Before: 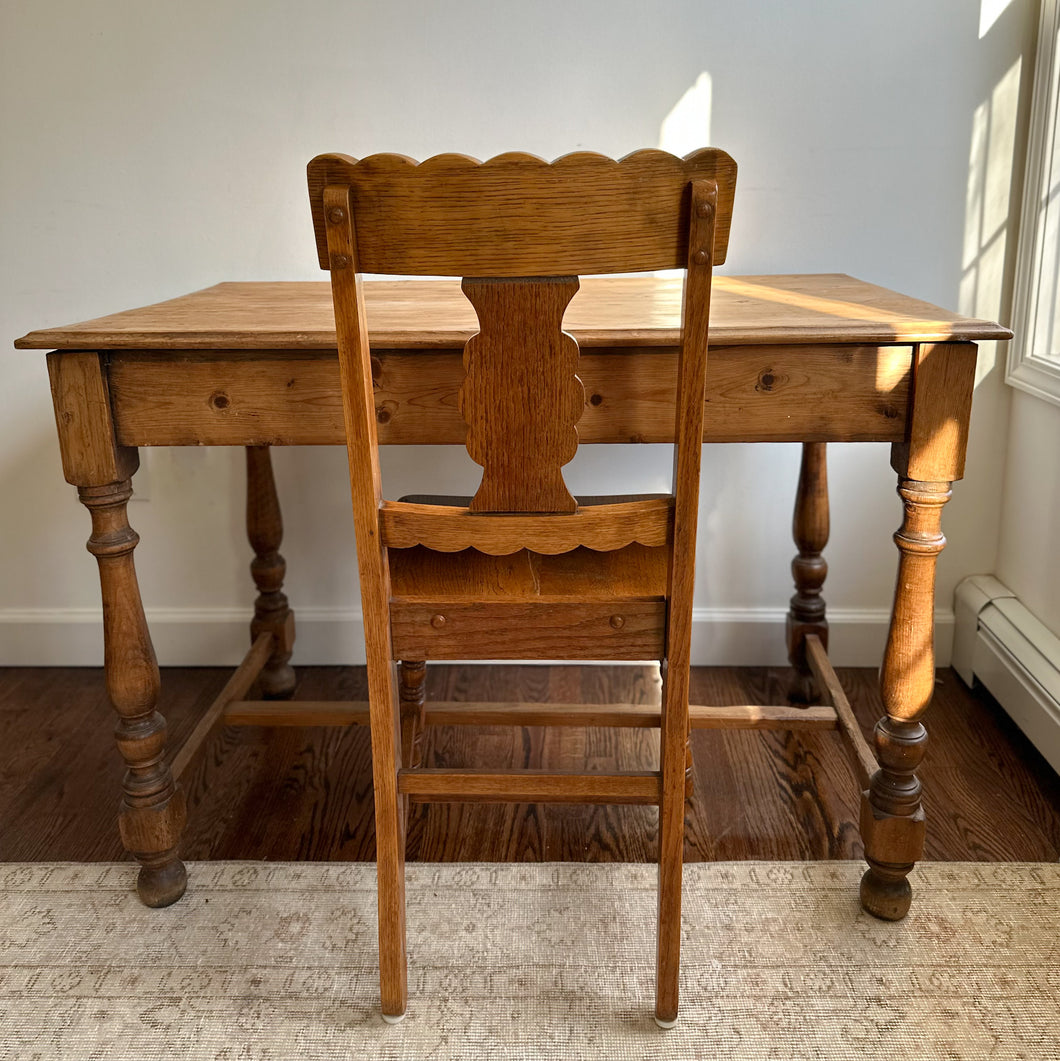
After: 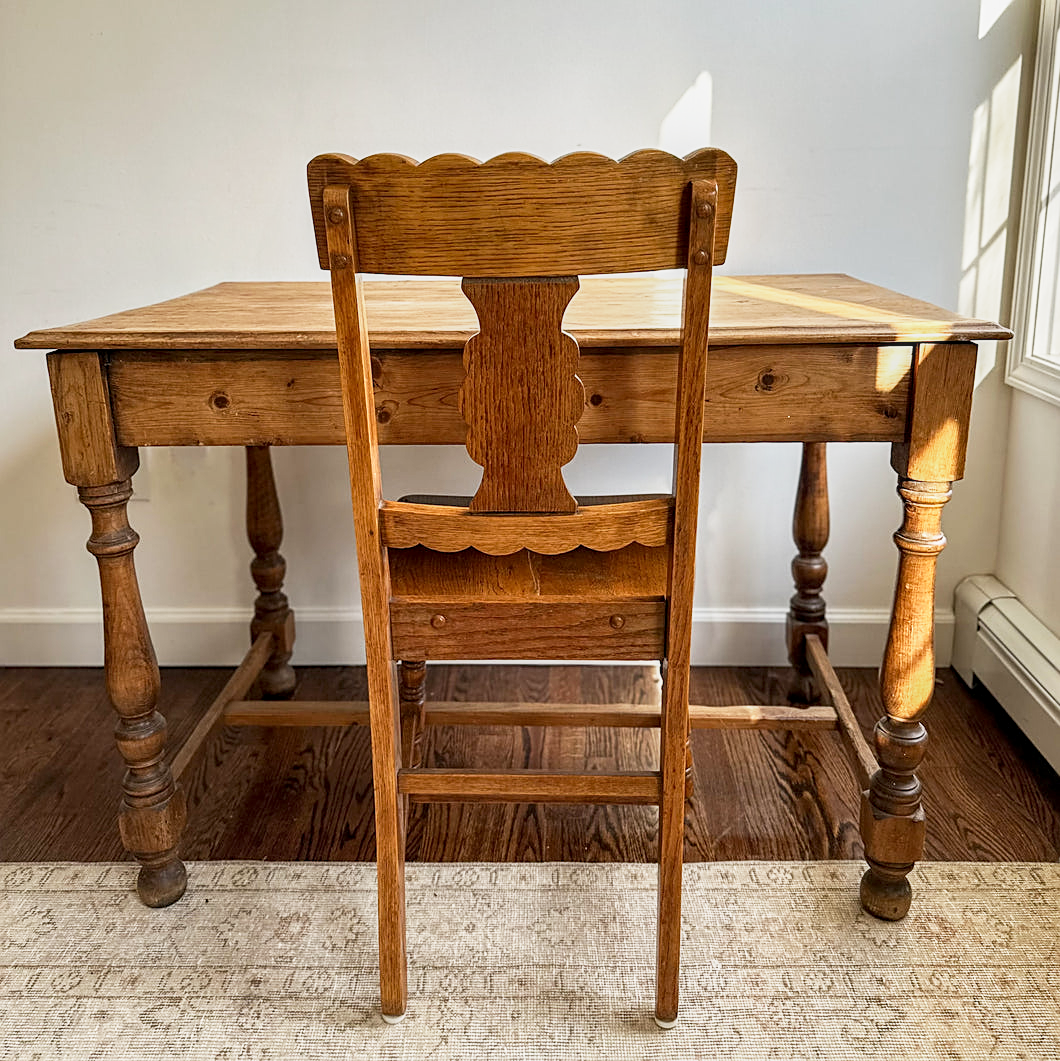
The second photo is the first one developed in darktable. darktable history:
local contrast: on, module defaults
base curve: curves: ch0 [(0, 0) (0.088, 0.125) (0.176, 0.251) (0.354, 0.501) (0.613, 0.749) (1, 0.877)], preserve colors none
sharpen: on, module defaults
